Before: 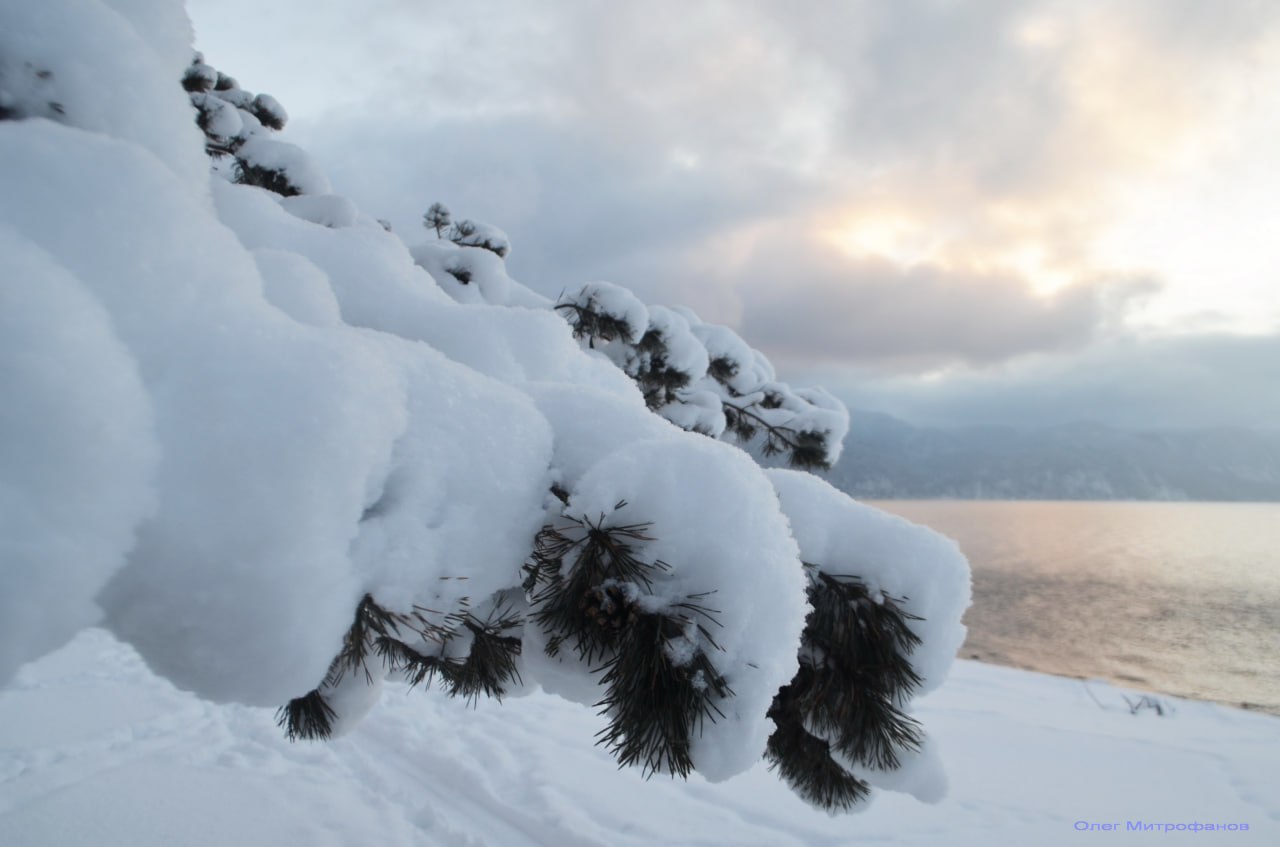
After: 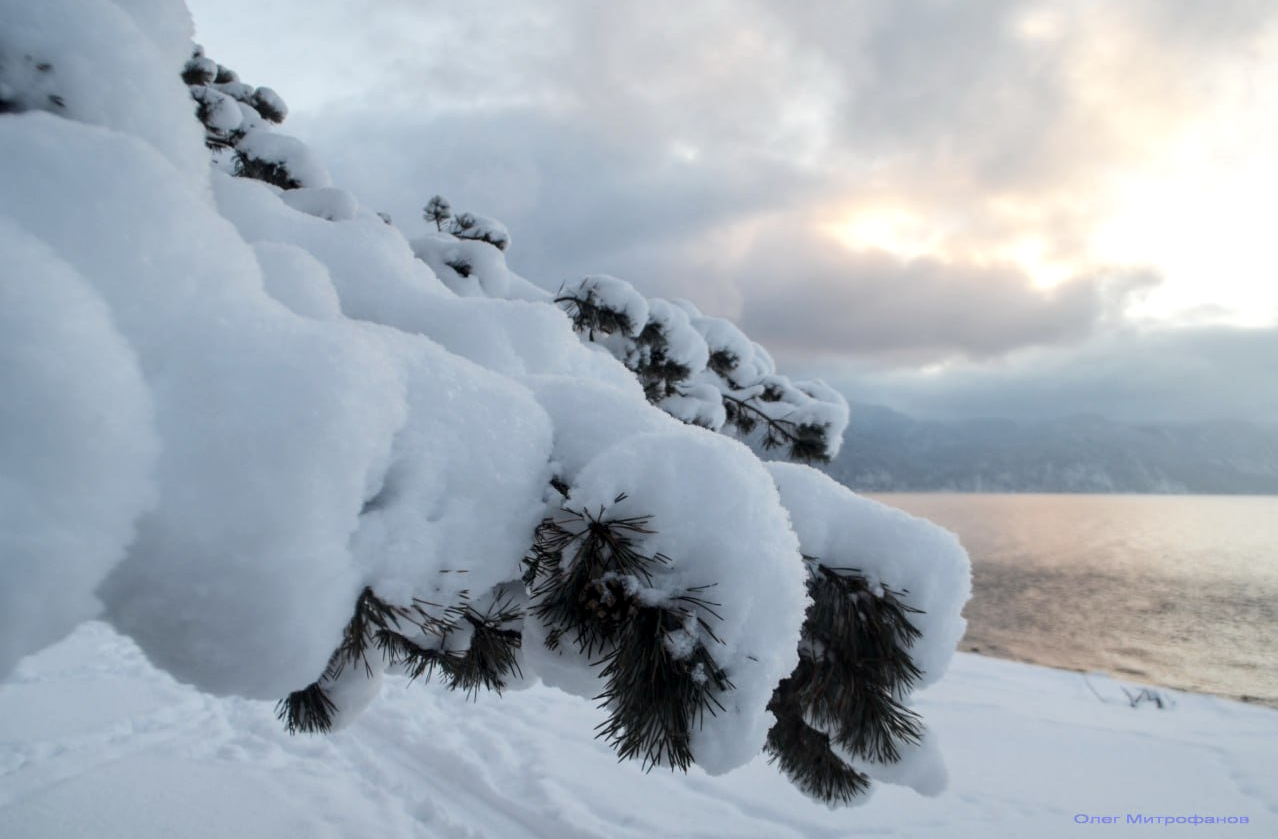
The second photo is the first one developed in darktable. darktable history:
crop: top 0.903%, right 0.086%
local contrast: detail 130%
tone equalizer: edges refinement/feathering 500, mask exposure compensation -1.57 EV, preserve details no
